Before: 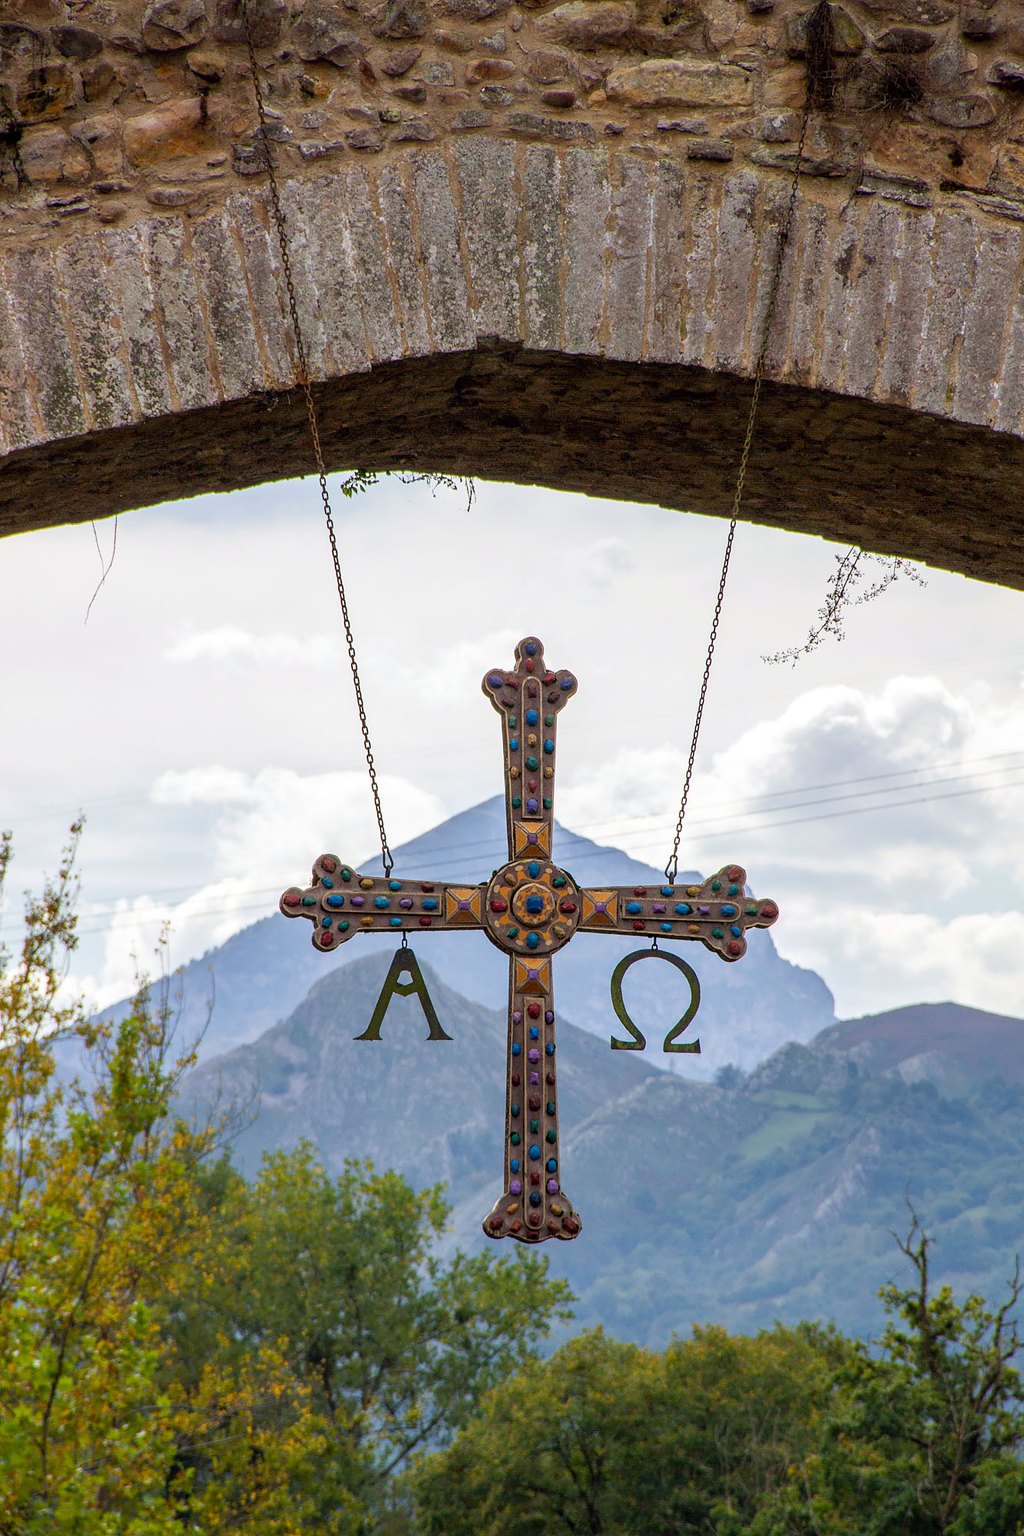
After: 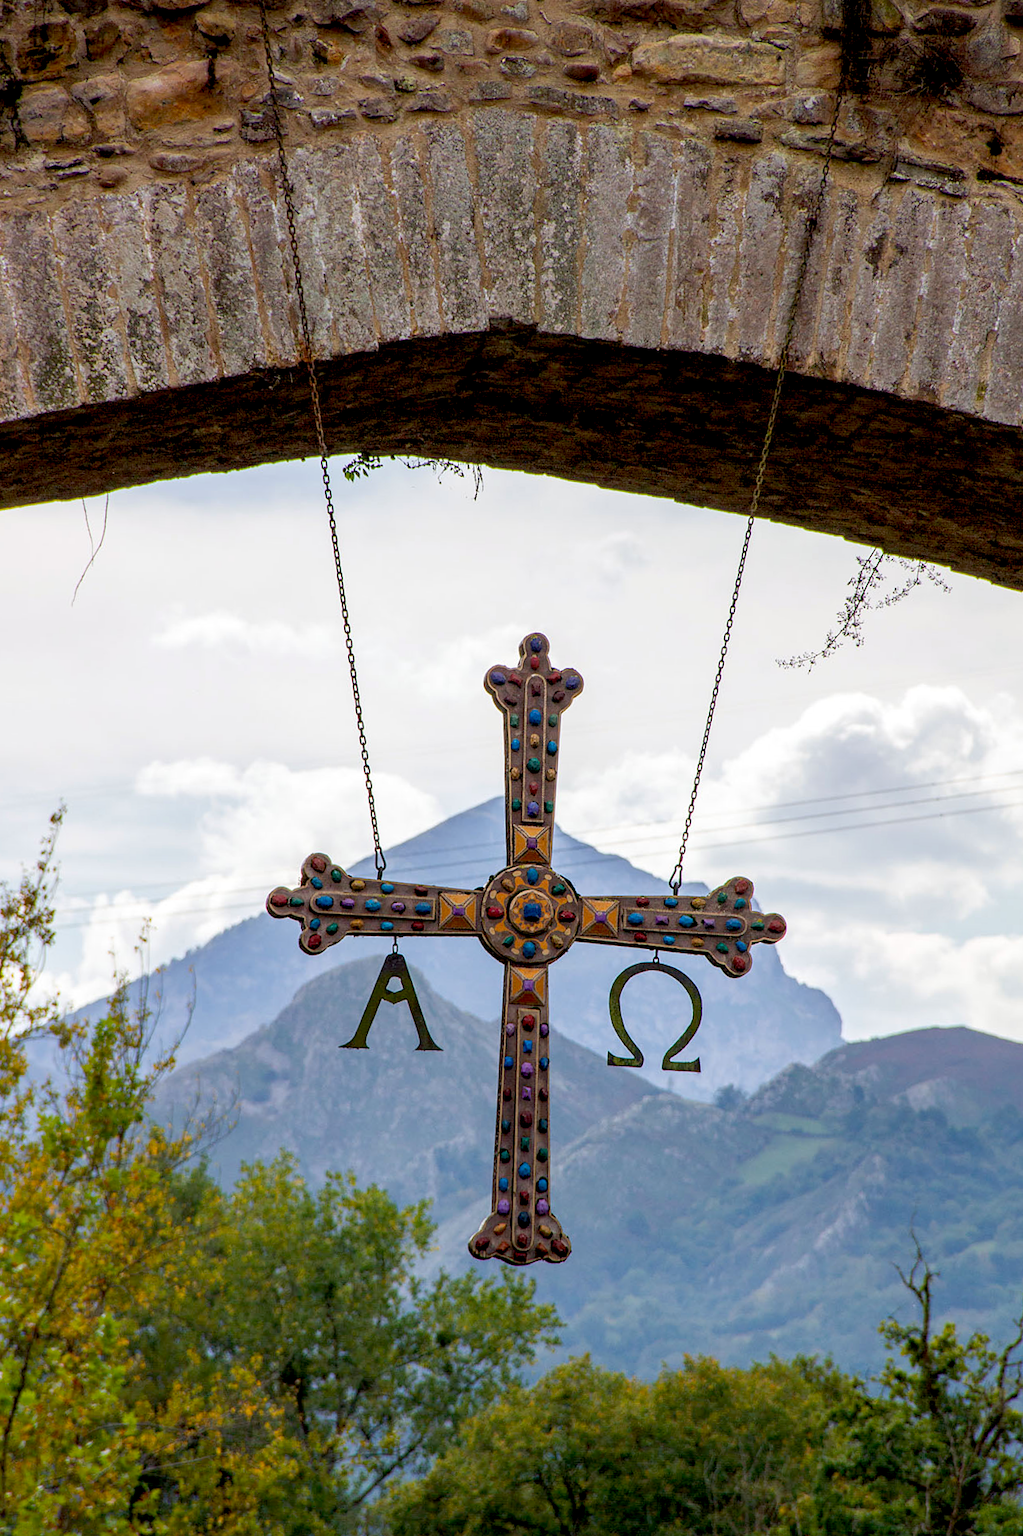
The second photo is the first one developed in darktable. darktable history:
exposure: black level correction 0.012, compensate highlight preservation false
crop and rotate: angle -1.69°
